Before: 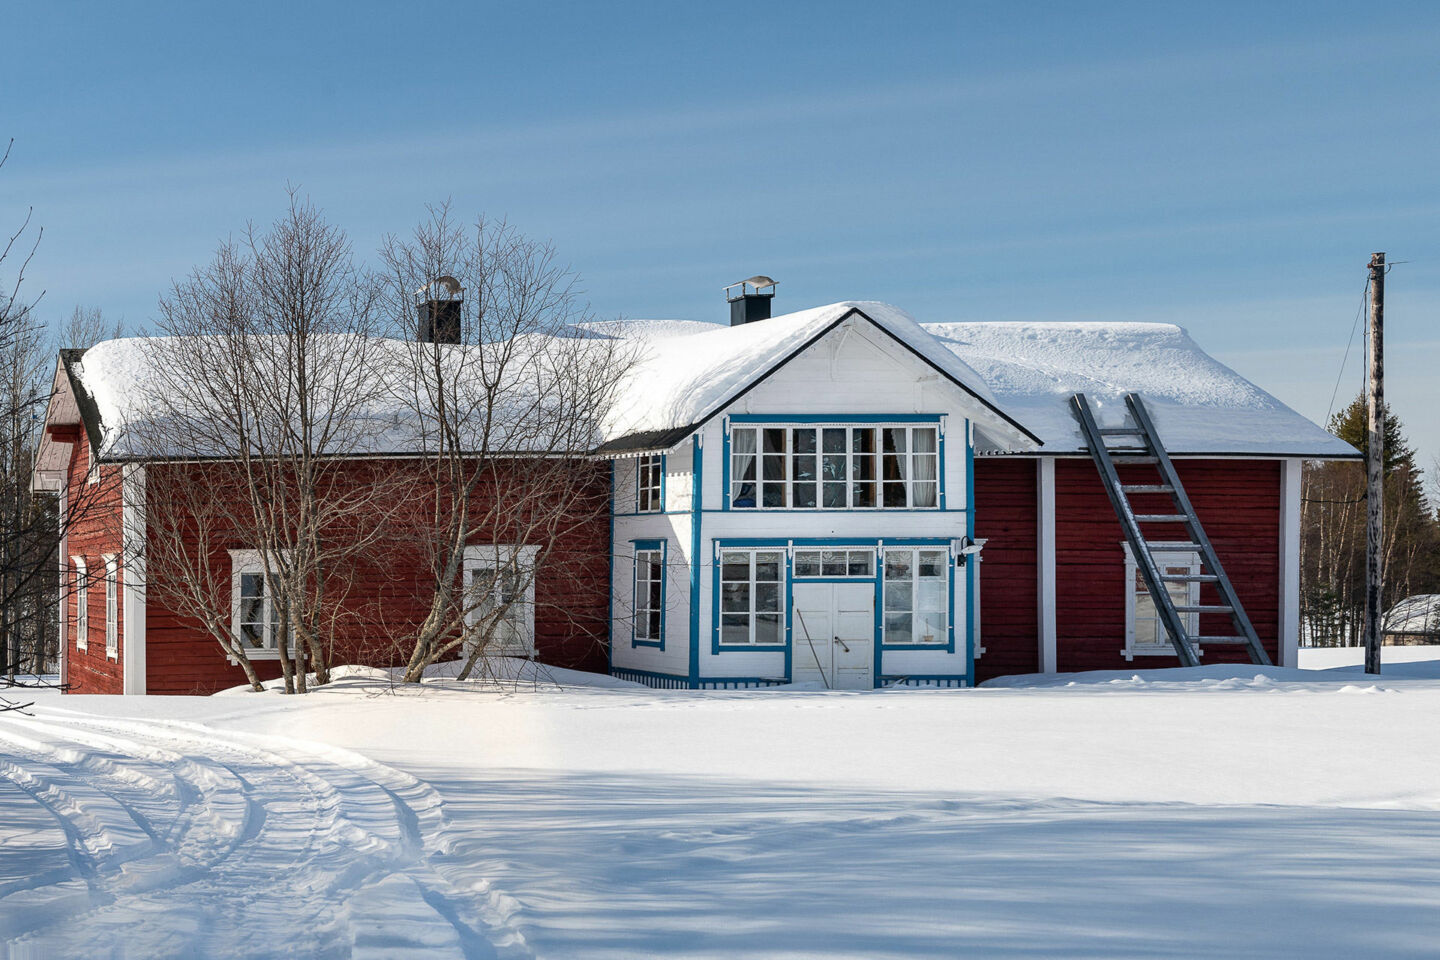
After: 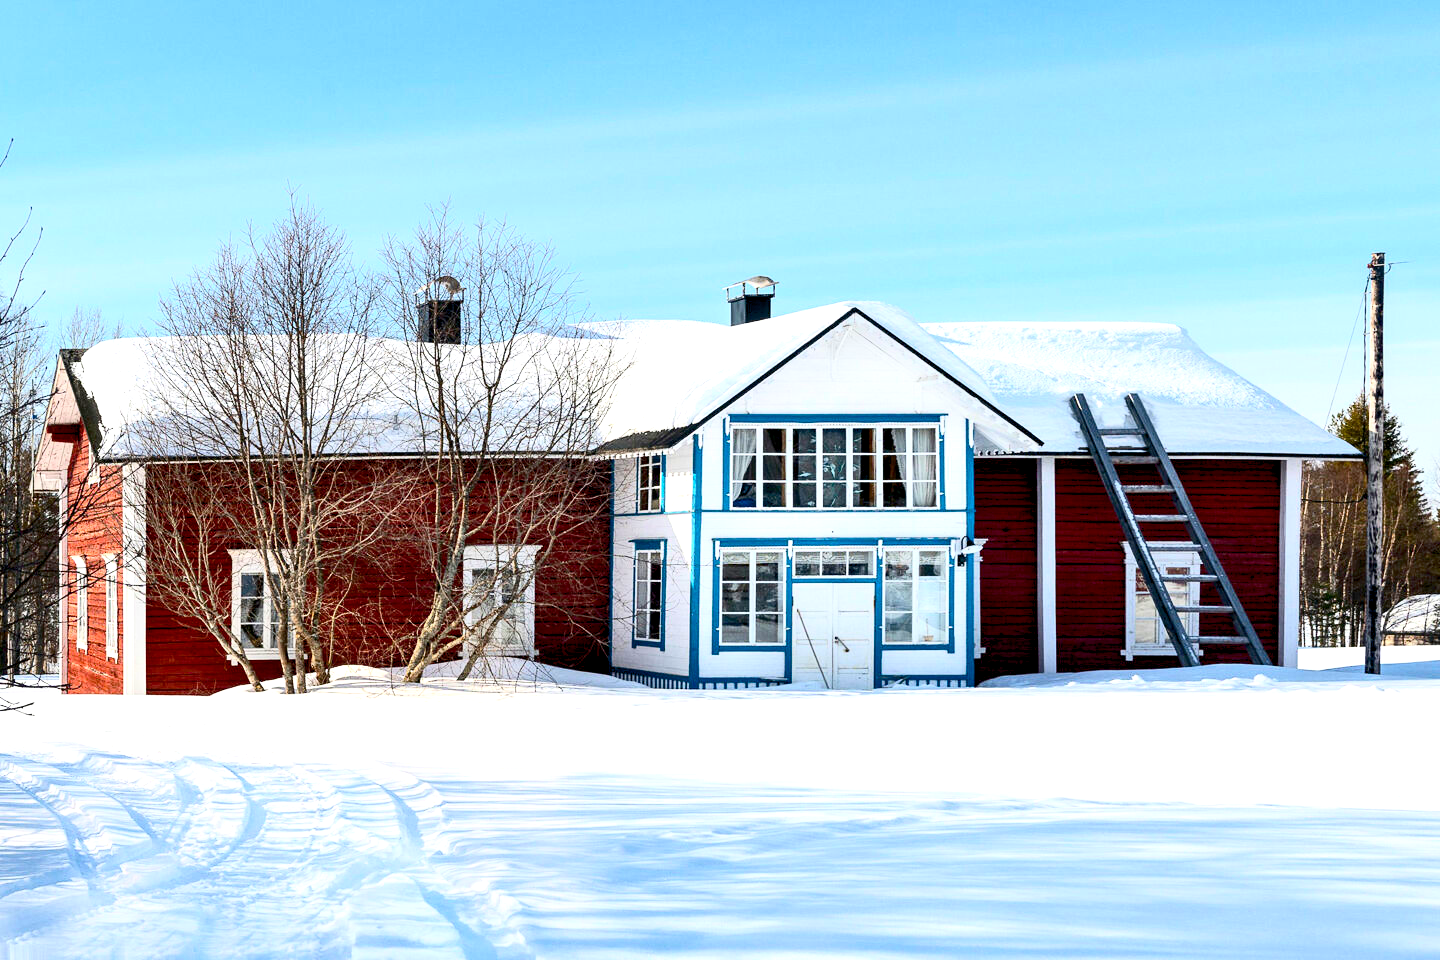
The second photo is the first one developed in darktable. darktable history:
exposure: black level correction 0.001, exposure 1.12 EV, compensate exposure bias true, compensate highlight preservation false
contrast brightness saturation: contrast 0.271
color balance rgb: global offset › luminance -0.864%, perceptual saturation grading › global saturation 30.547%, contrast -9.561%
